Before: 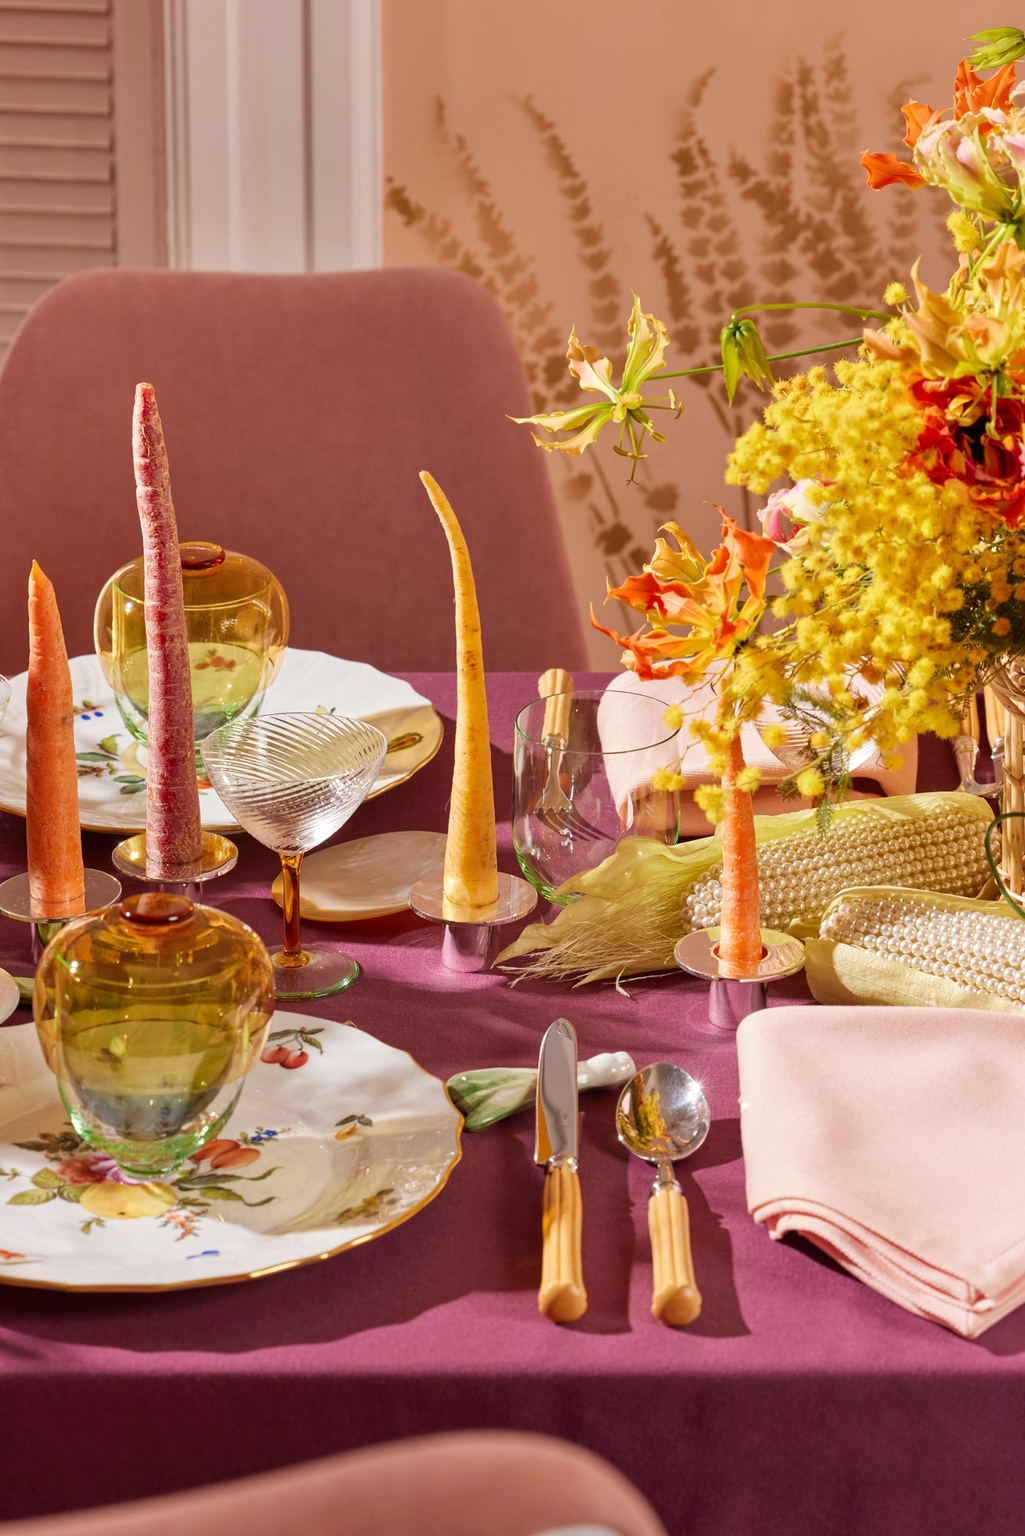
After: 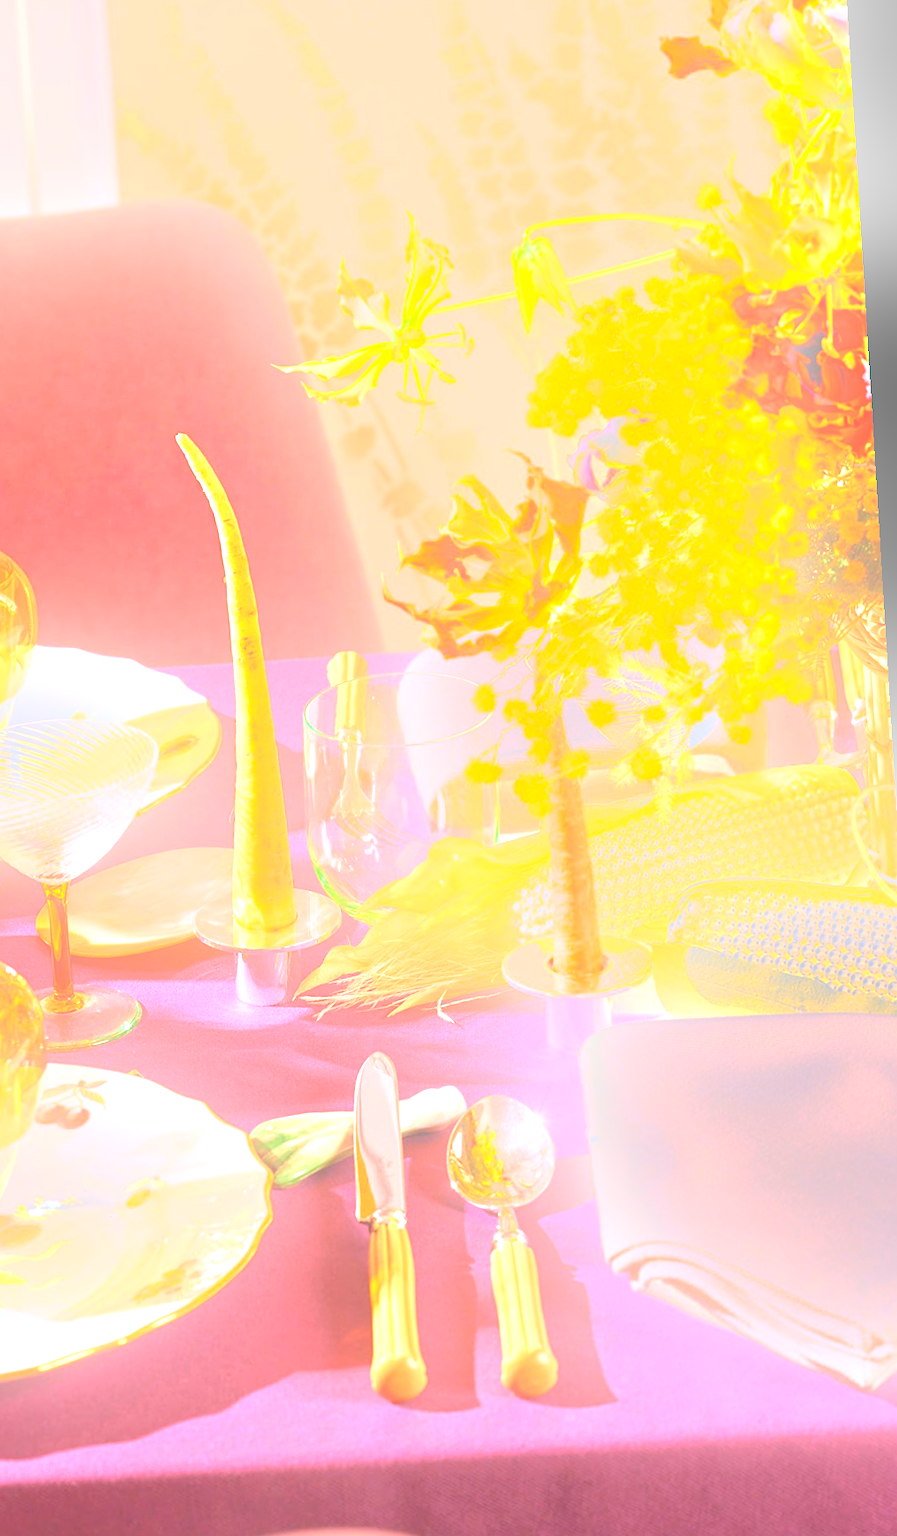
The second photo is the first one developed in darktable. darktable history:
contrast brightness saturation: contrast 0.05, brightness 0.06, saturation 0.01
exposure: black level correction 0, exposure 1.675 EV, compensate exposure bias true, compensate highlight preservation false
sharpen: amount 0.2
bloom: on, module defaults
crop and rotate: left 24.6%
rotate and perspective: rotation -3.52°, crop left 0.036, crop right 0.964, crop top 0.081, crop bottom 0.919
color calibration: illuminant as shot in camera, x 0.358, y 0.373, temperature 4628.91 K
